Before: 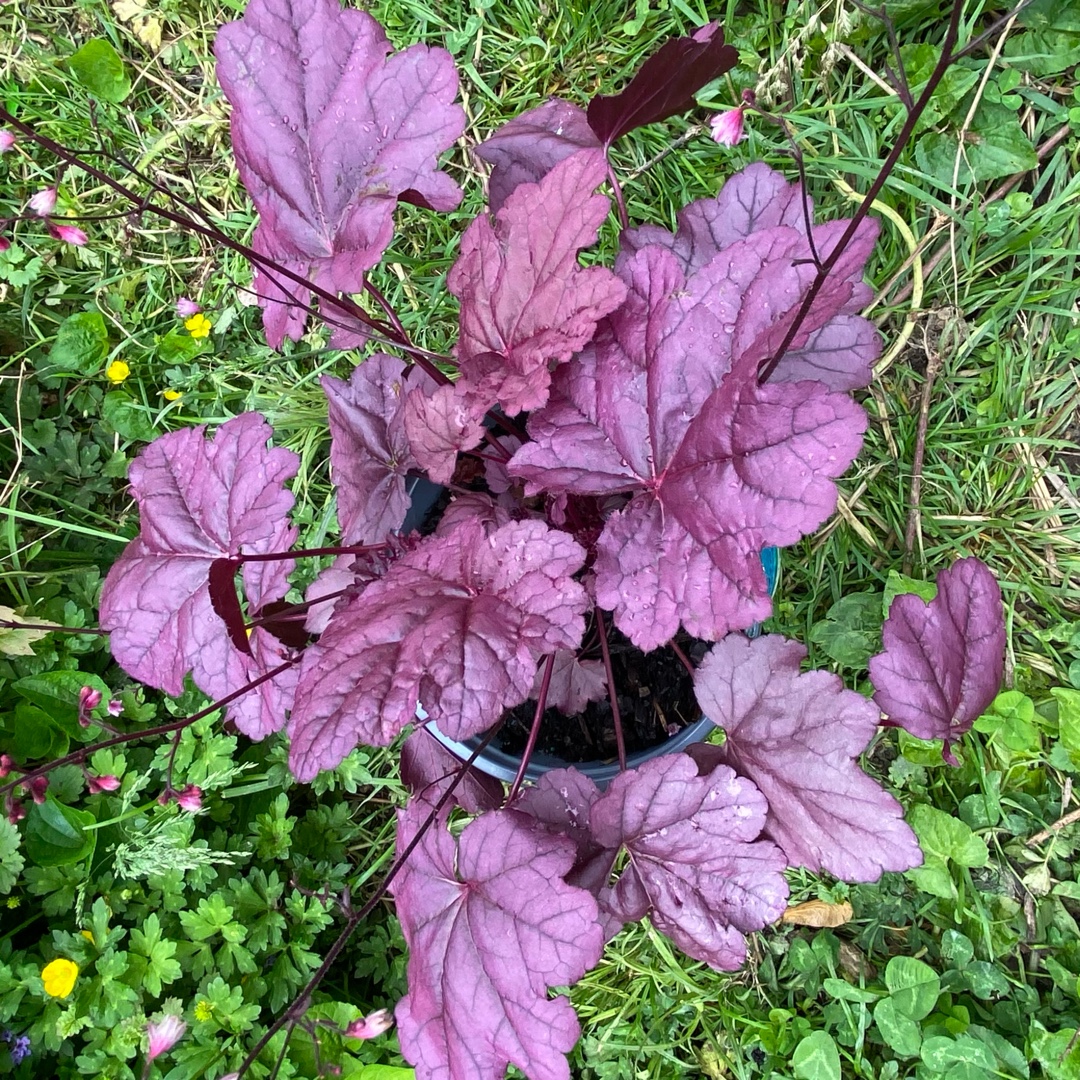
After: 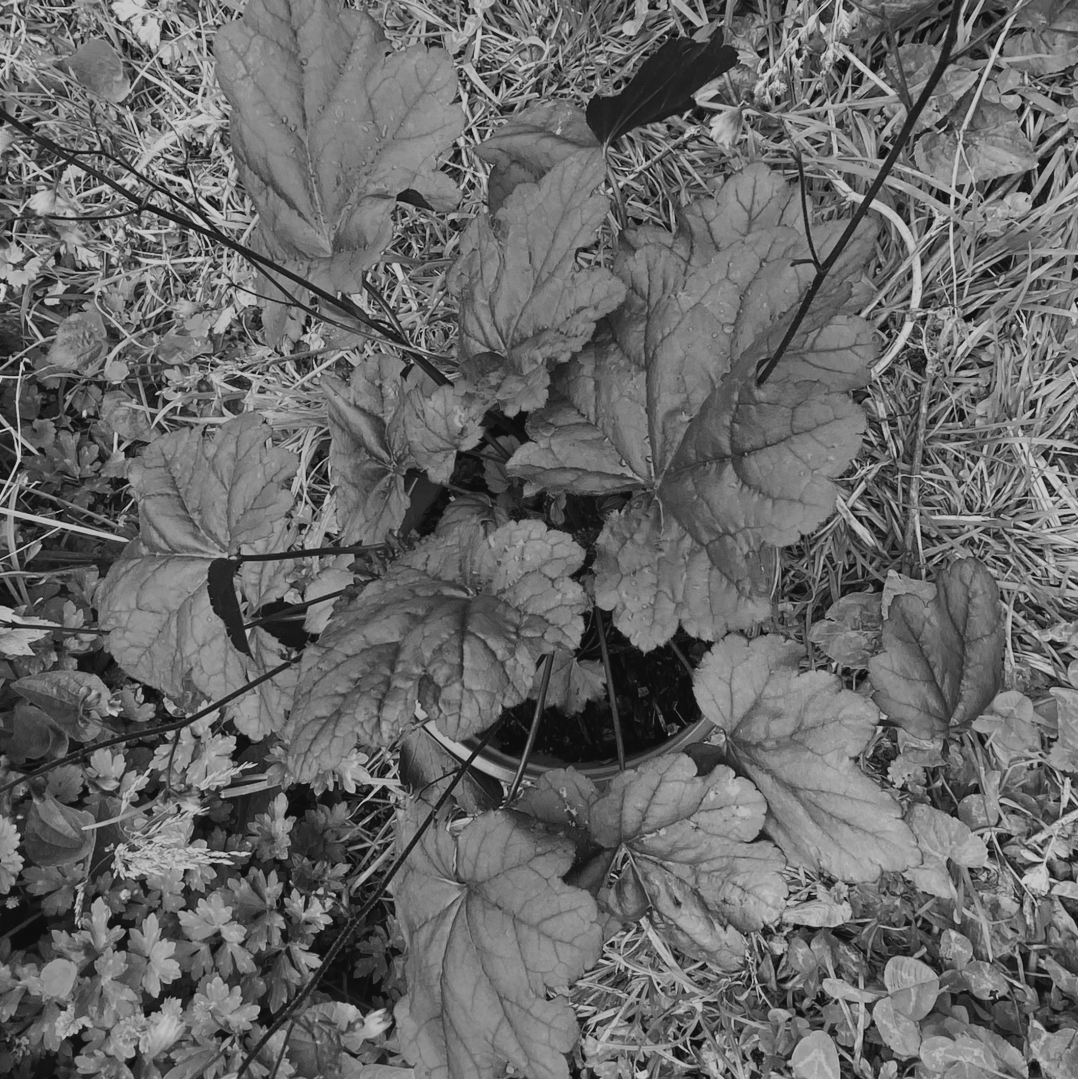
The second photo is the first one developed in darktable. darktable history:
crop and rotate: left 0.126%
filmic rgb: black relative exposure -7.65 EV, white relative exposure 4.56 EV, hardness 3.61, contrast 1.05
monochrome: a -11.7, b 1.62, size 0.5, highlights 0.38
exposure: black level correction -0.014, exposure -0.193 EV, compensate highlight preservation false
